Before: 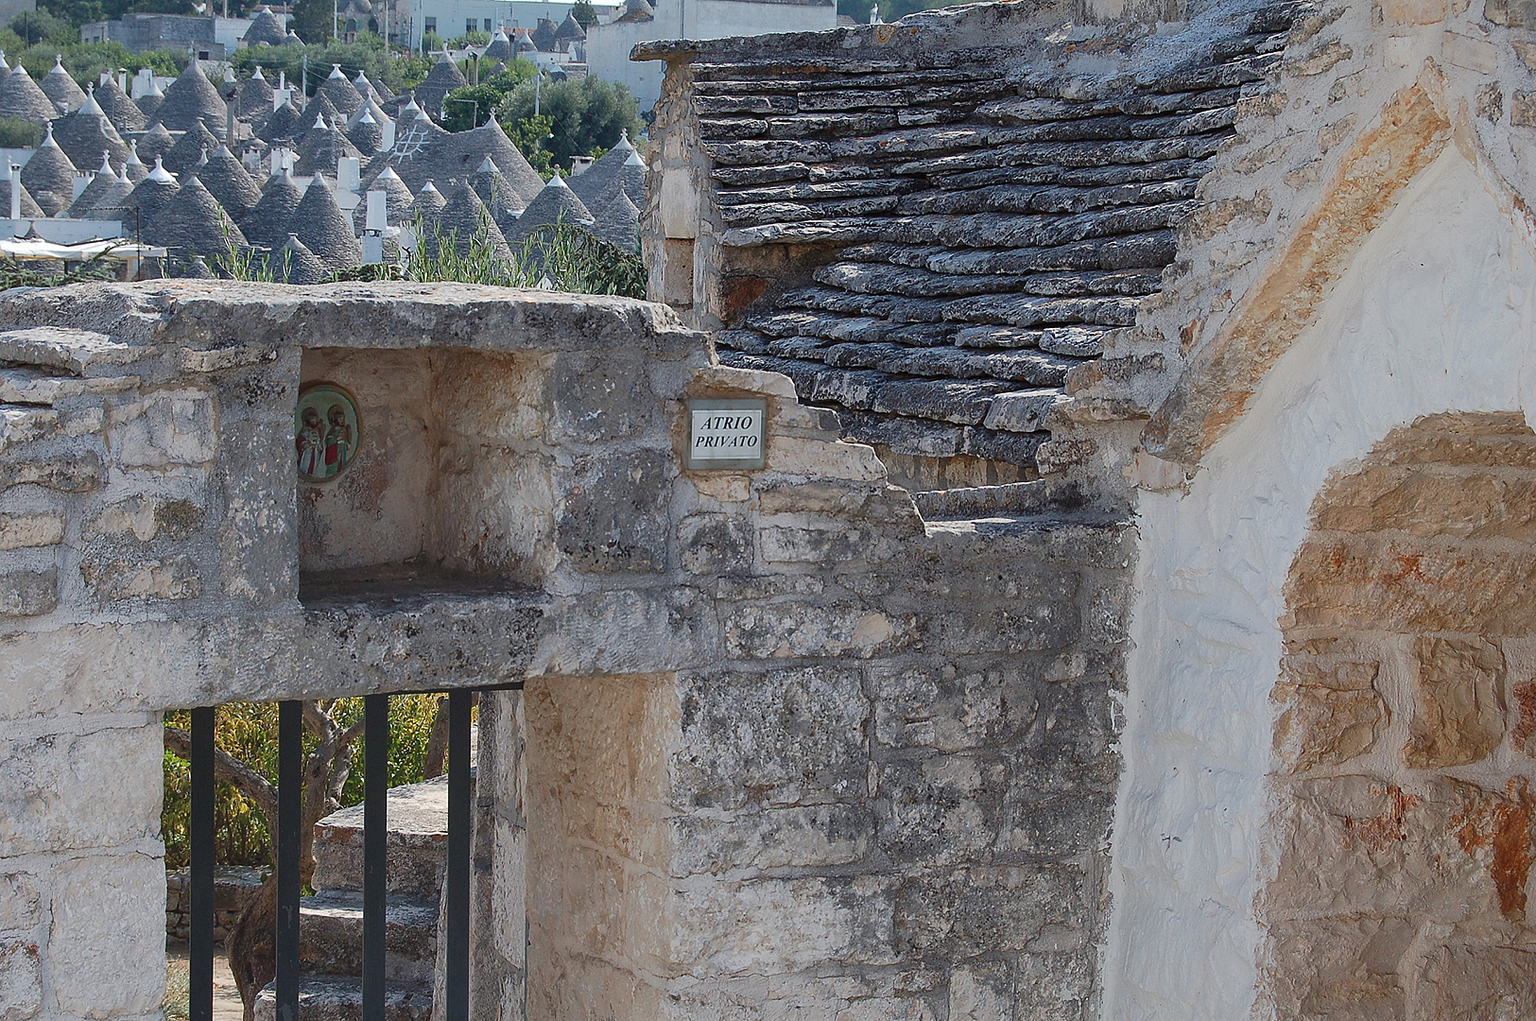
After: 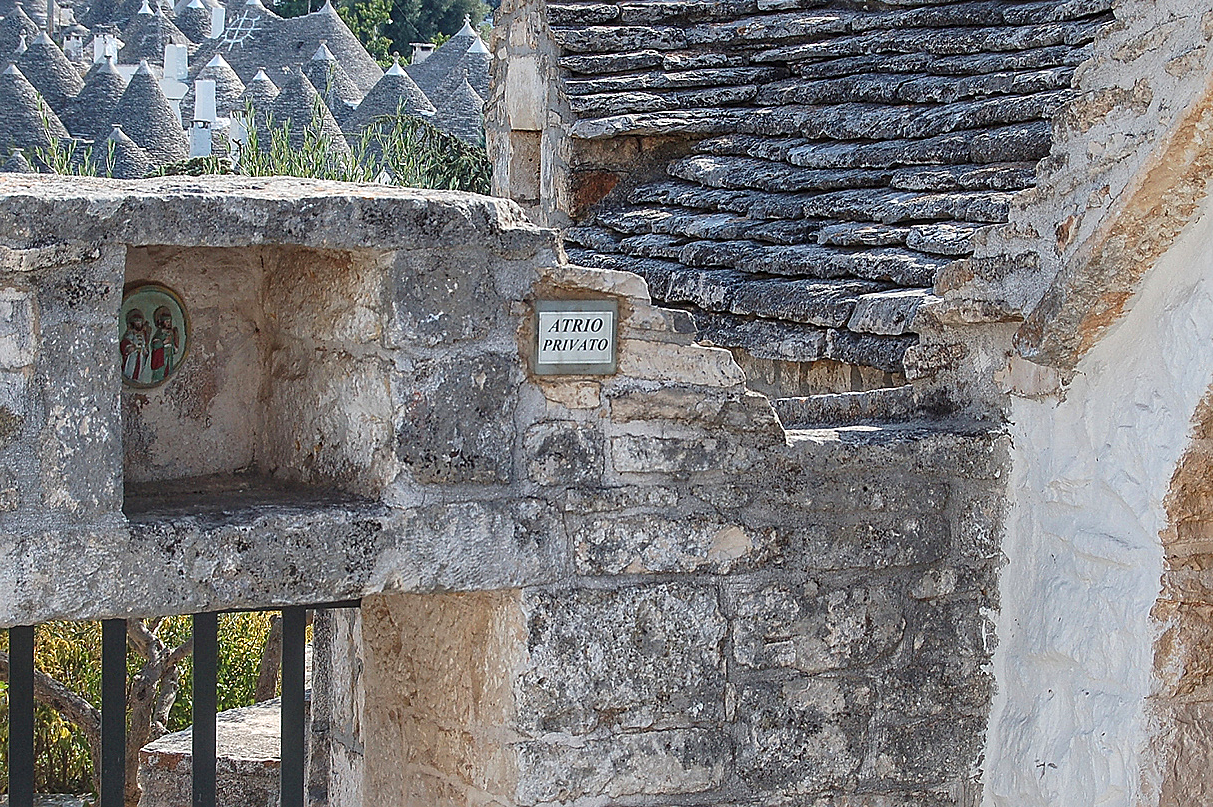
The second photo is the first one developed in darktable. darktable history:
local contrast: detail 118%
sharpen: on, module defaults
exposure: exposure 0.436 EV, compensate highlight preservation false
crop and rotate: left 11.895%, top 11.368%, right 13.43%, bottom 13.857%
color zones: mix -129.02%
